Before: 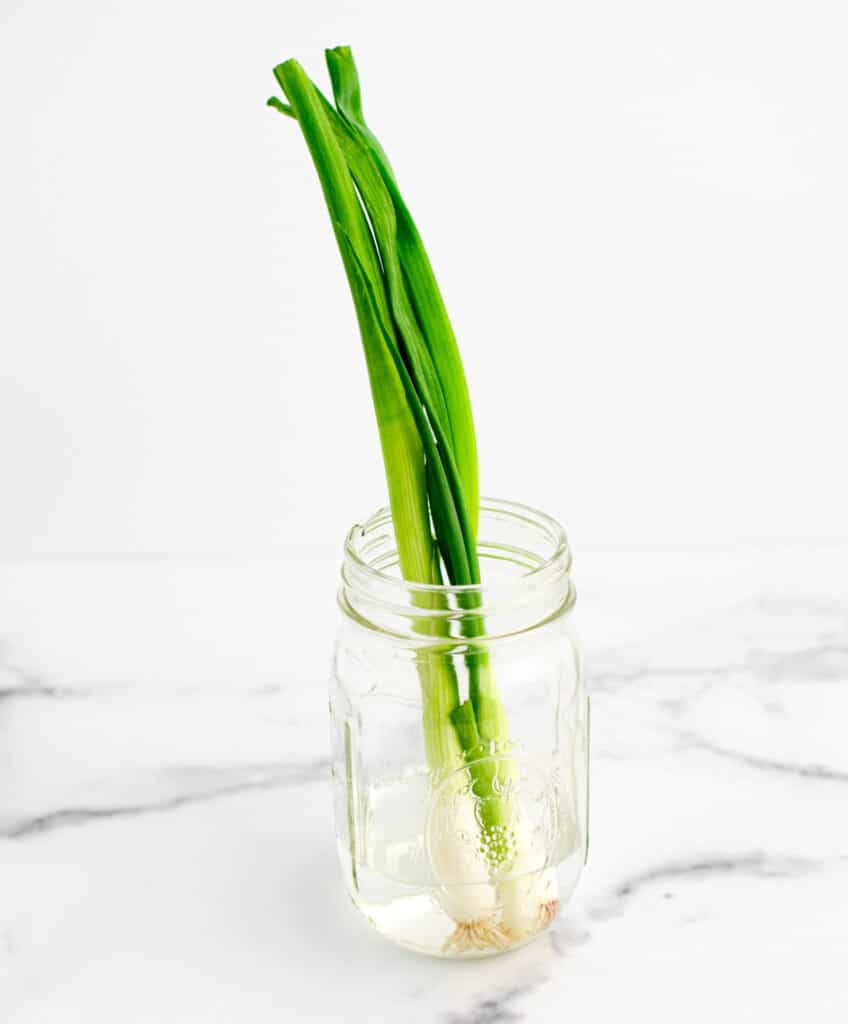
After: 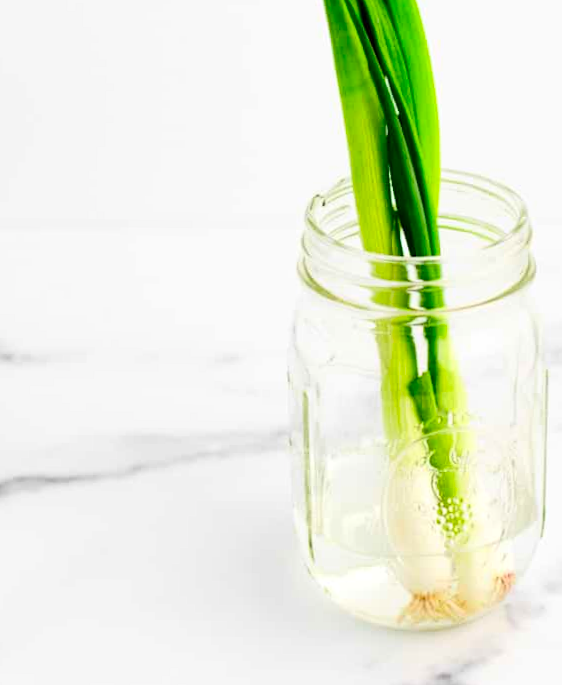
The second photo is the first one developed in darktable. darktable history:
contrast brightness saturation: contrast 0.169, saturation 0.314
tone equalizer: on, module defaults
crop and rotate: angle -0.78°, left 3.958%, top 31.925%, right 28.623%
